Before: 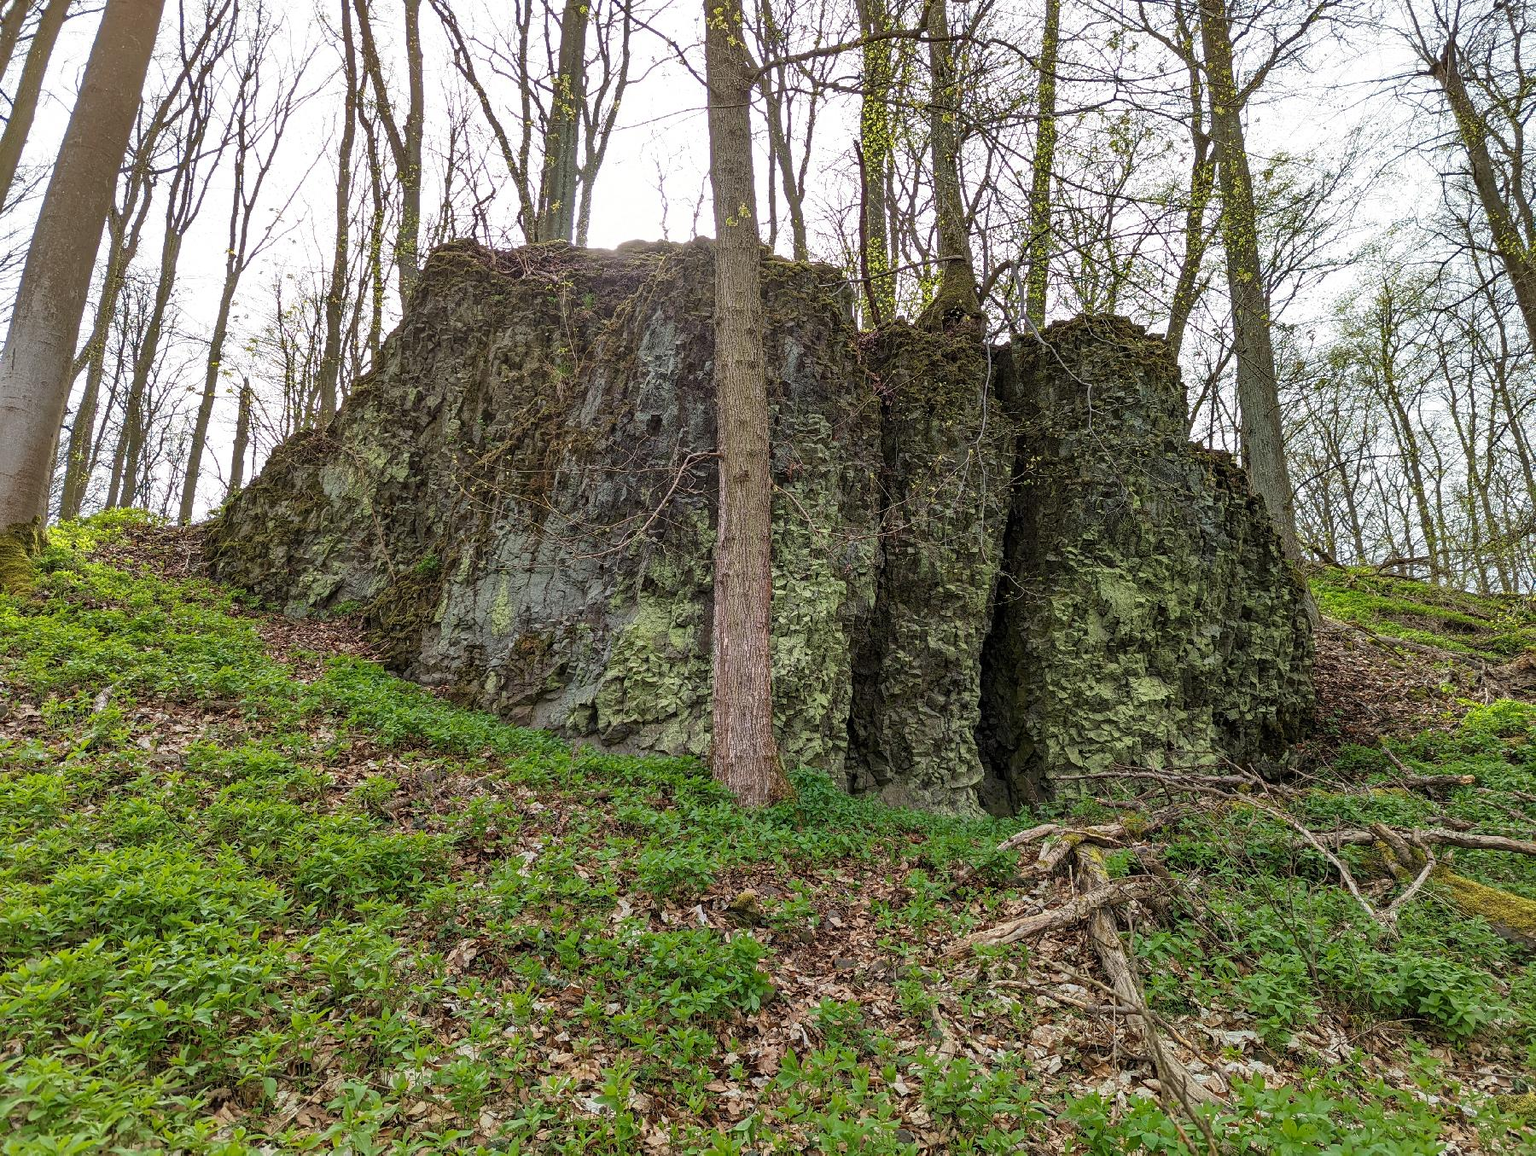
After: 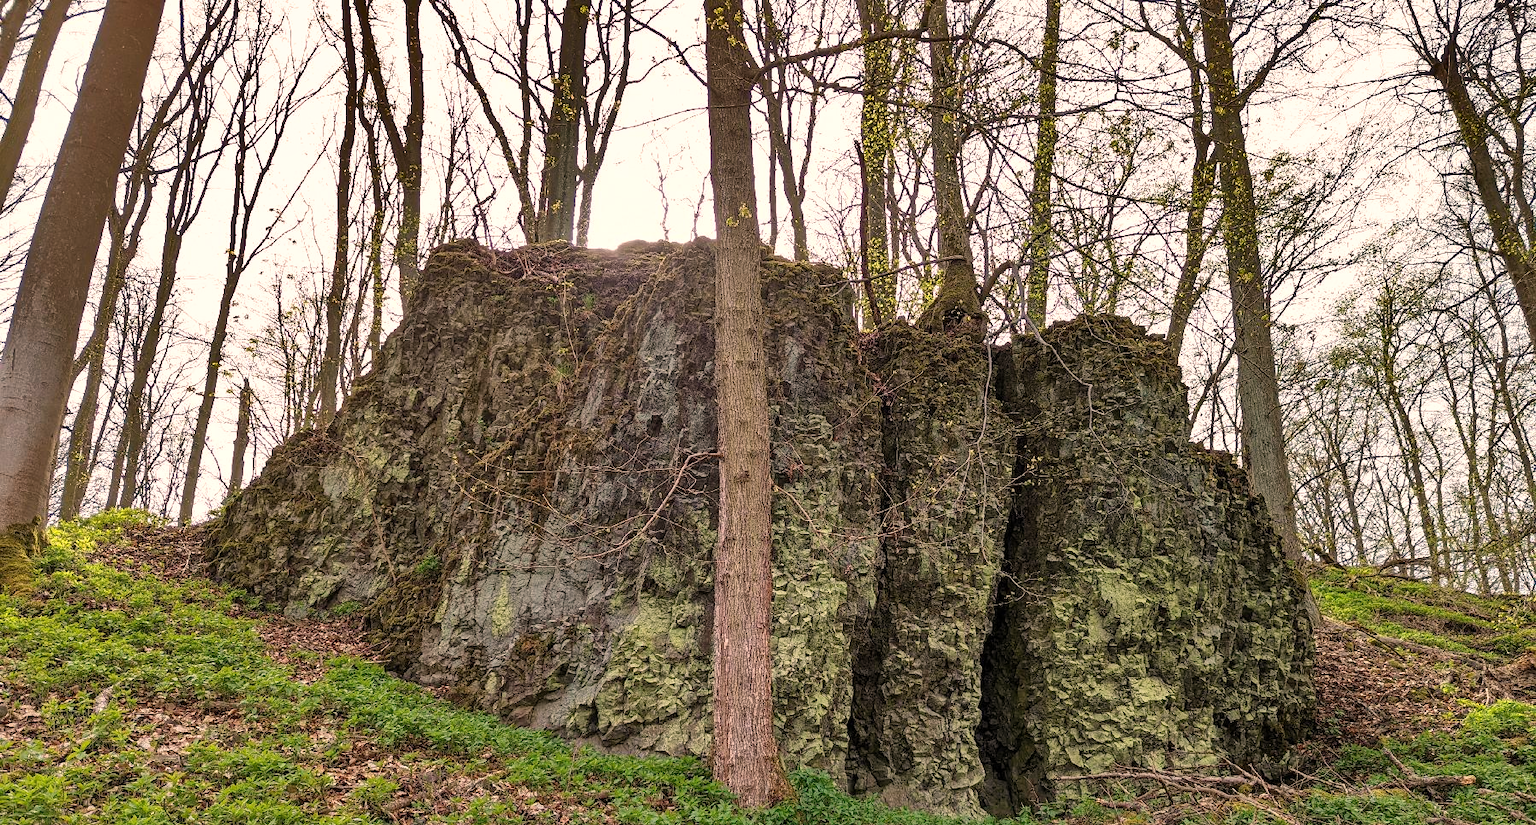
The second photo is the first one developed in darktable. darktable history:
crop: bottom 28.576%
white balance: red 1.127, blue 0.943
shadows and highlights: white point adjustment 0.1, highlights -70, soften with gaussian
